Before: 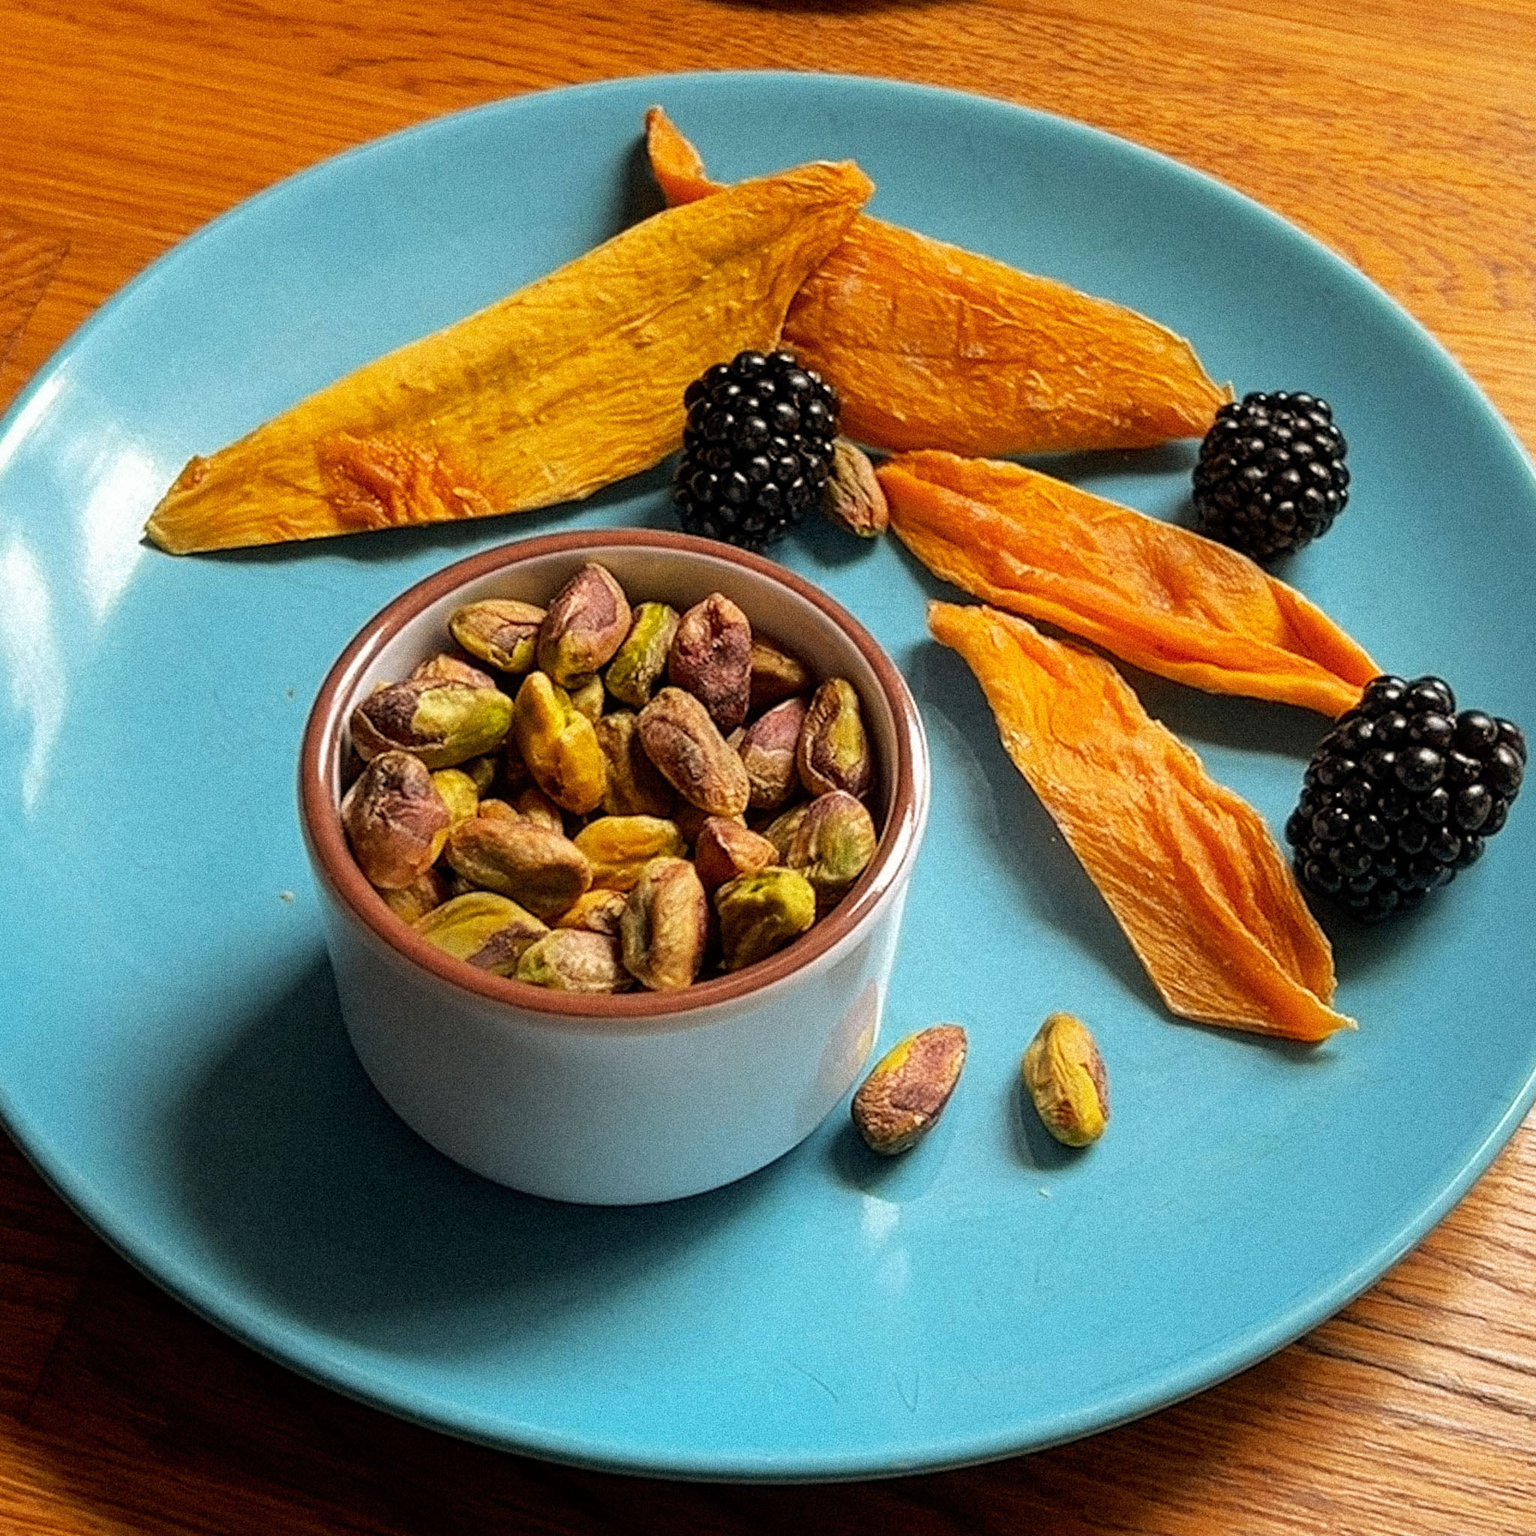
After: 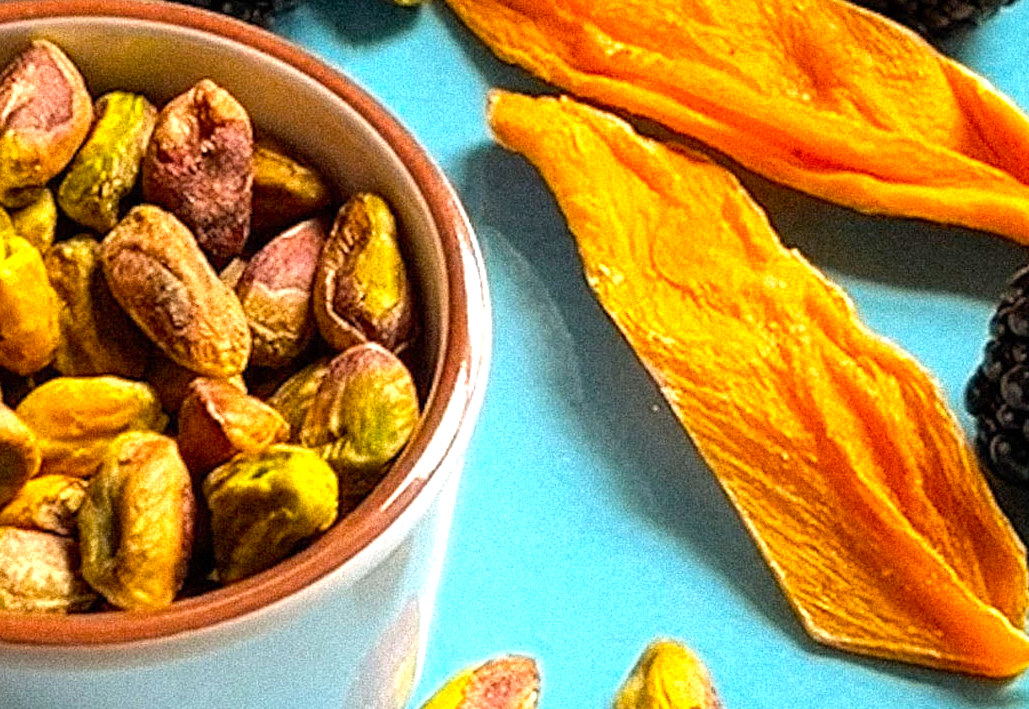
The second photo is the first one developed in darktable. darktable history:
exposure: exposure 0.722 EV, compensate highlight preservation false
color balance rgb: perceptual saturation grading › global saturation 20%, global vibrance 20%
crop: left 36.607%, top 34.735%, right 13.146%, bottom 30.611%
